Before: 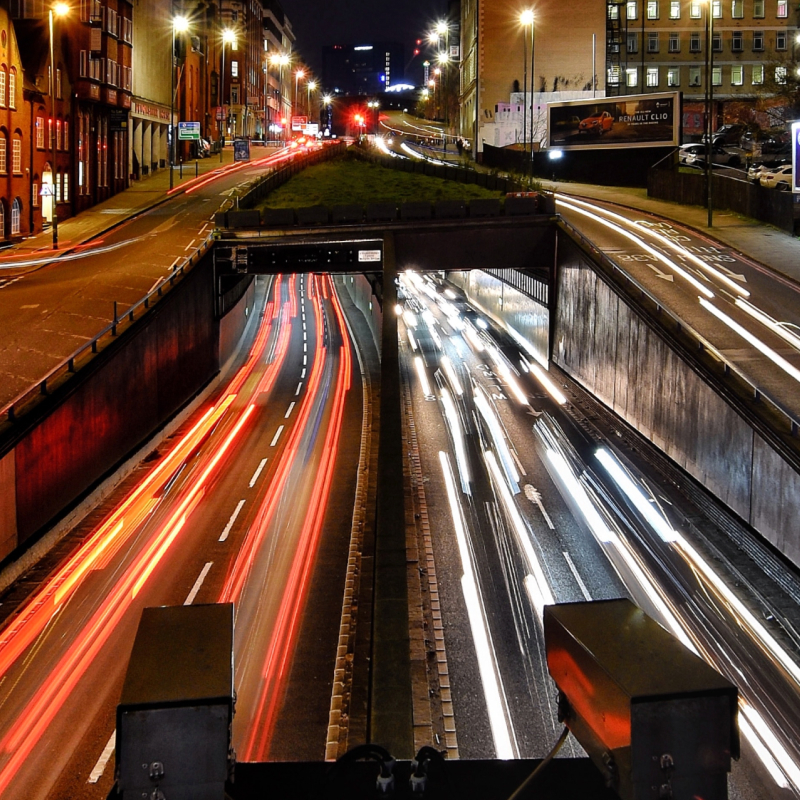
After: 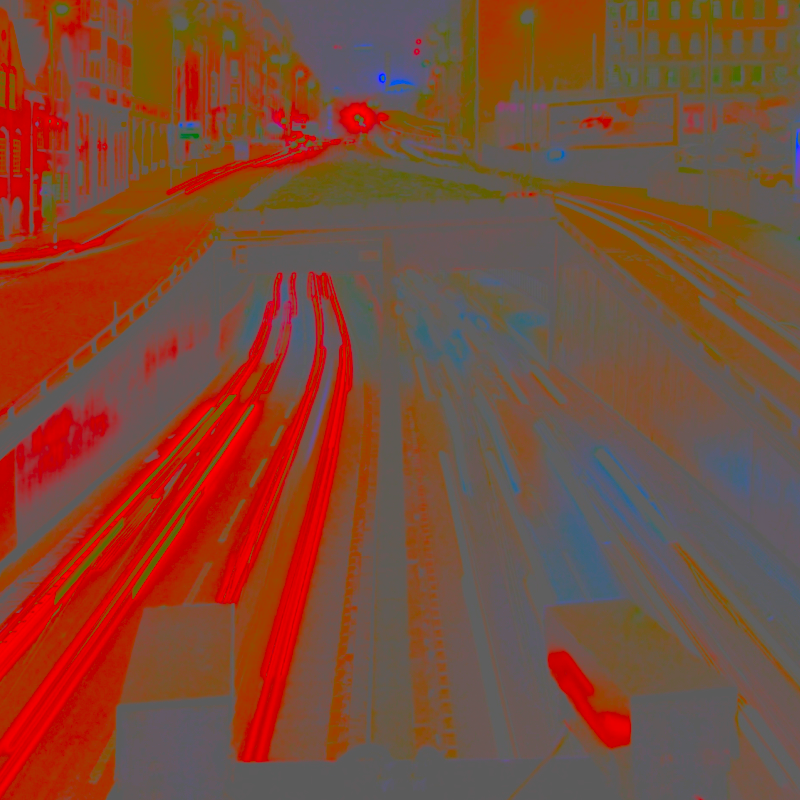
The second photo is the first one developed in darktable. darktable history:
contrast brightness saturation: contrast -0.984, brightness -0.169, saturation 0.739
